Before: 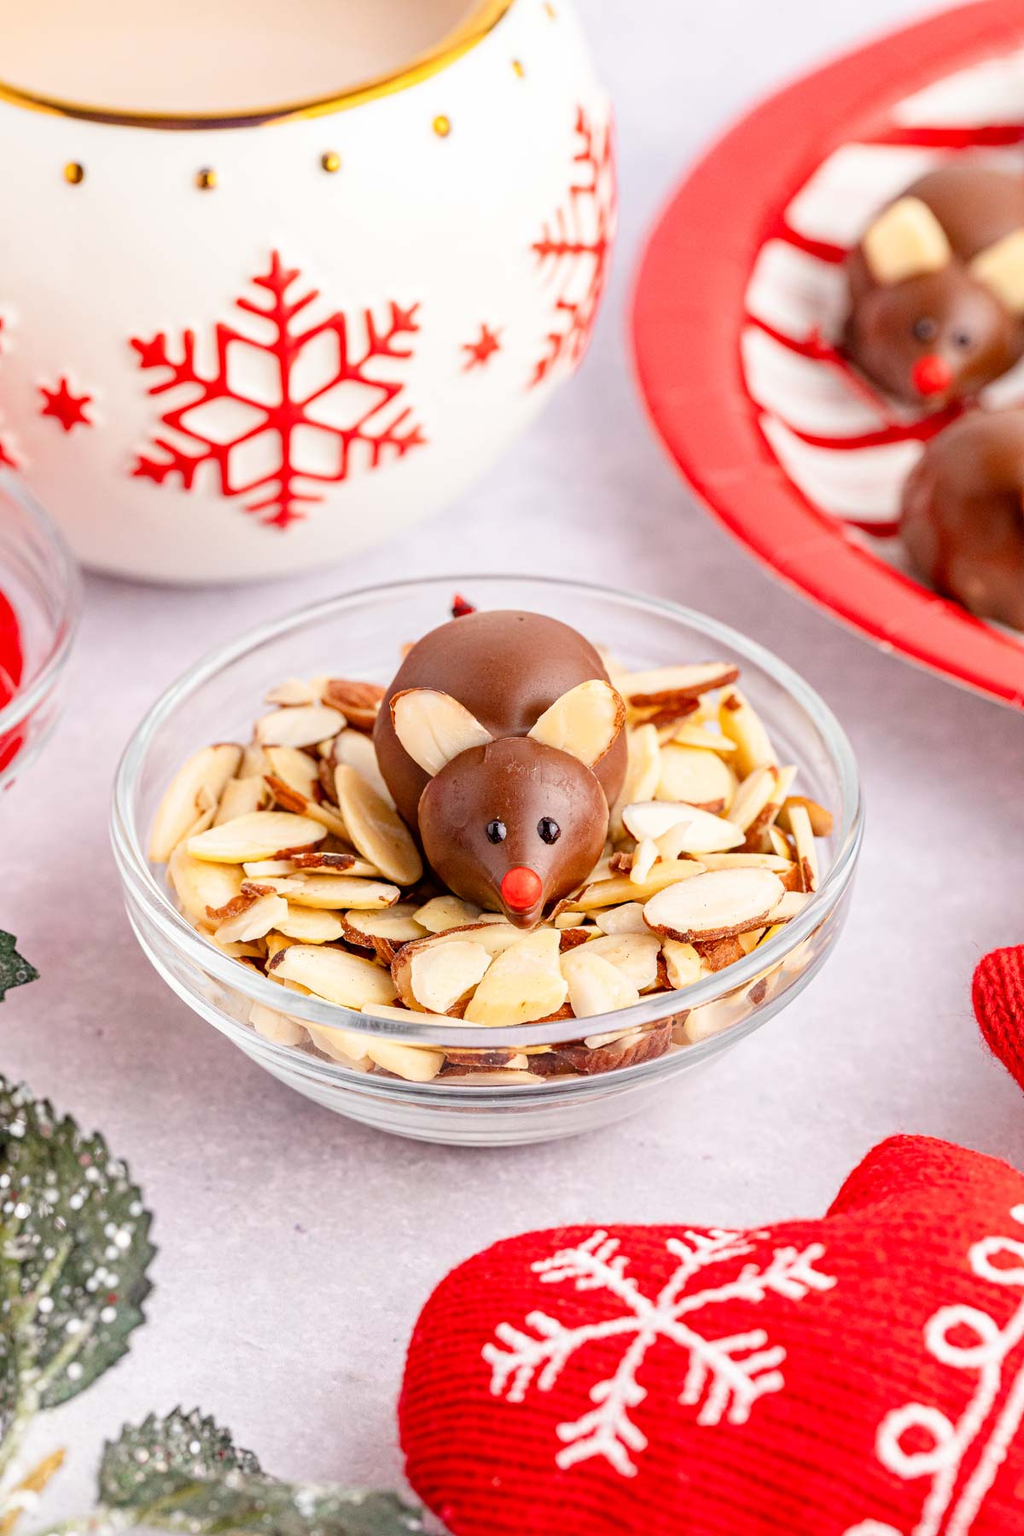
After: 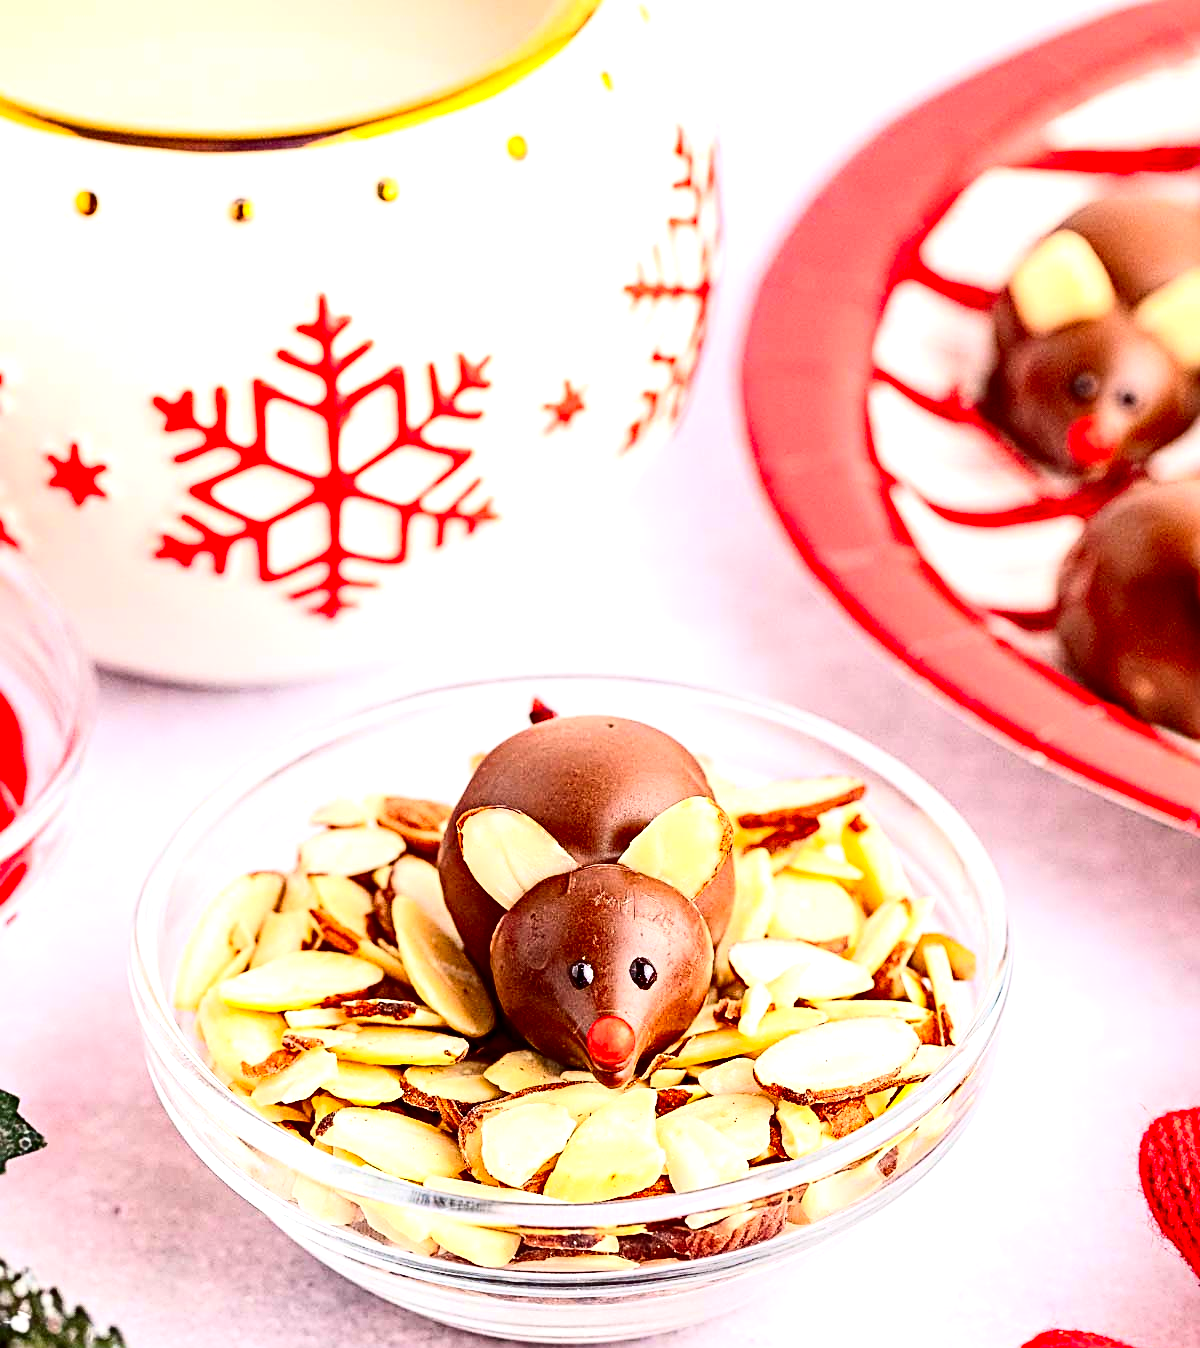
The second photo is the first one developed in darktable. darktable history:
contrast brightness saturation: contrast 0.32, brightness -0.08, saturation 0.17
exposure: exposure 0.6 EV, compensate highlight preservation false
sharpen: radius 2.584, amount 0.688
crop: bottom 24.967%
haze removal: compatibility mode true, adaptive false
